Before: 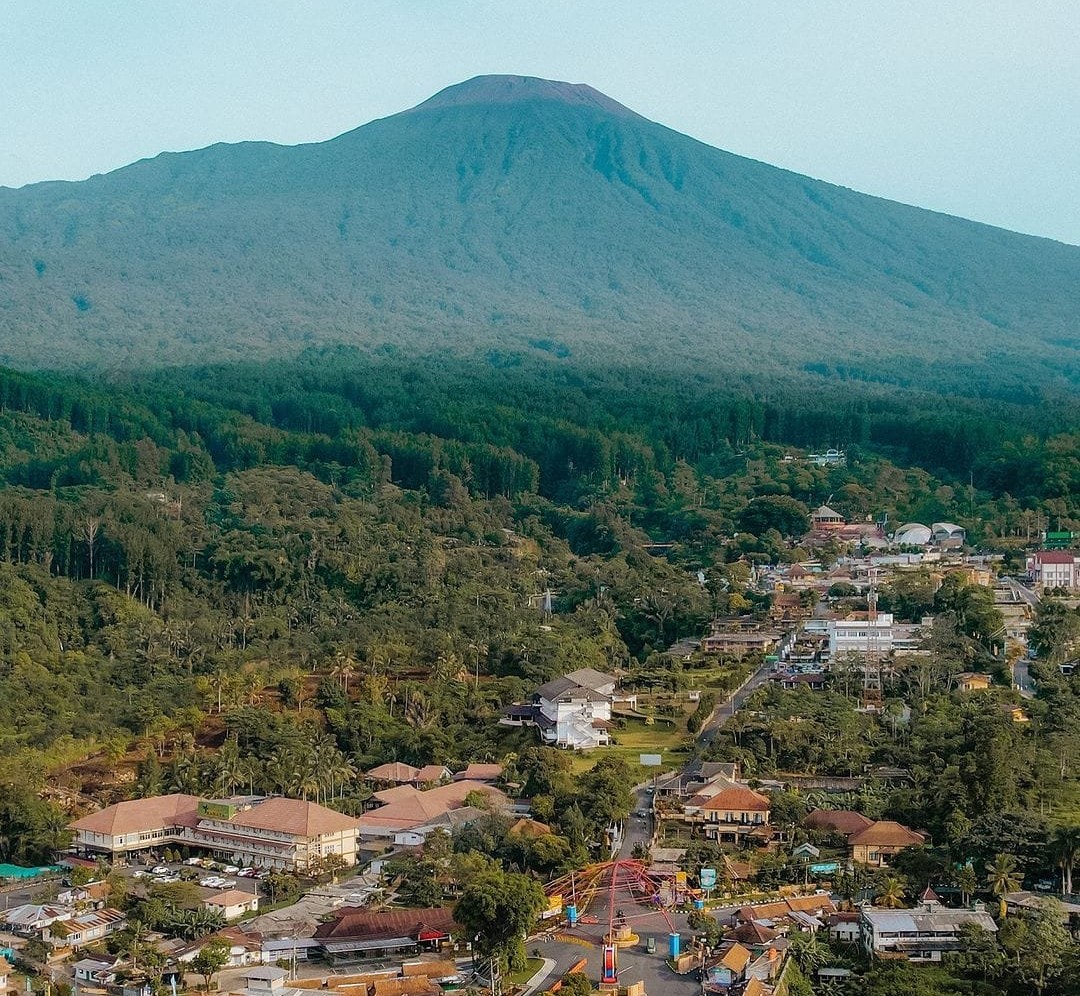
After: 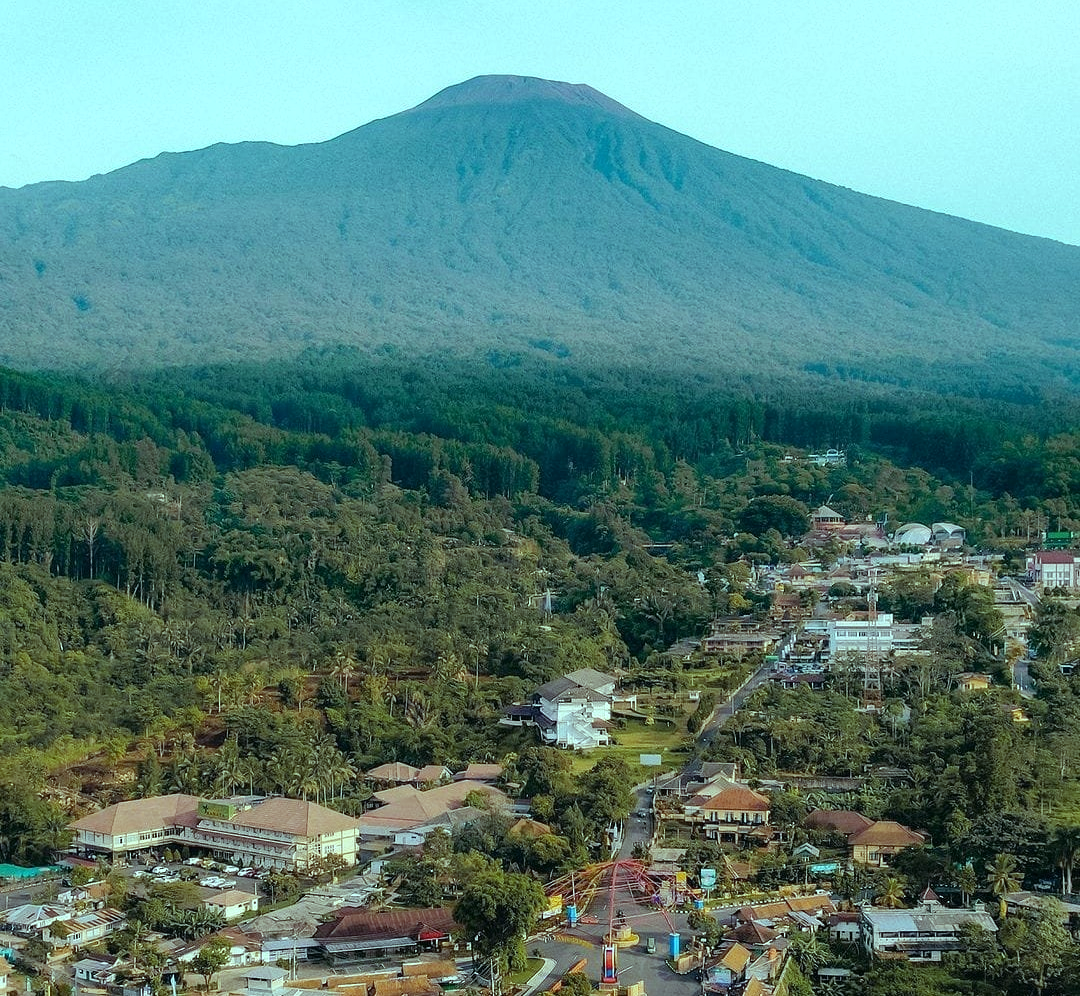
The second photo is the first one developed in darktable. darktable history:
color balance: mode lift, gamma, gain (sRGB), lift [0.997, 0.979, 1.021, 1.011], gamma [1, 1.084, 0.916, 0.998], gain [1, 0.87, 1.13, 1.101], contrast 4.55%, contrast fulcrum 38.24%, output saturation 104.09%
white balance: red 1, blue 1
